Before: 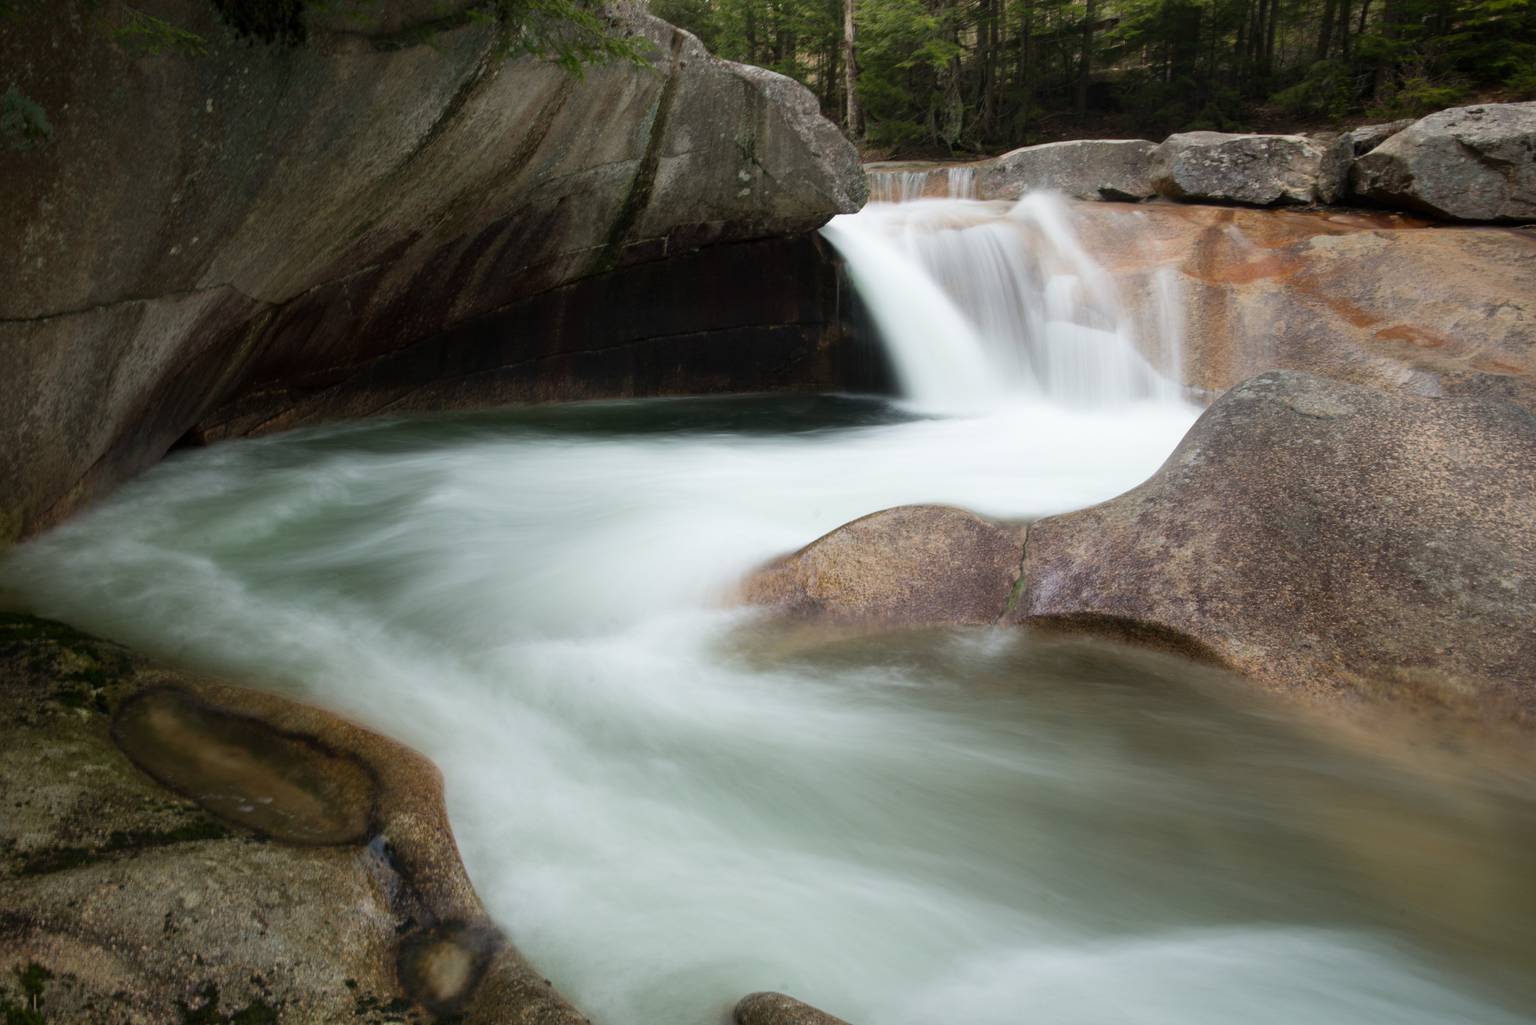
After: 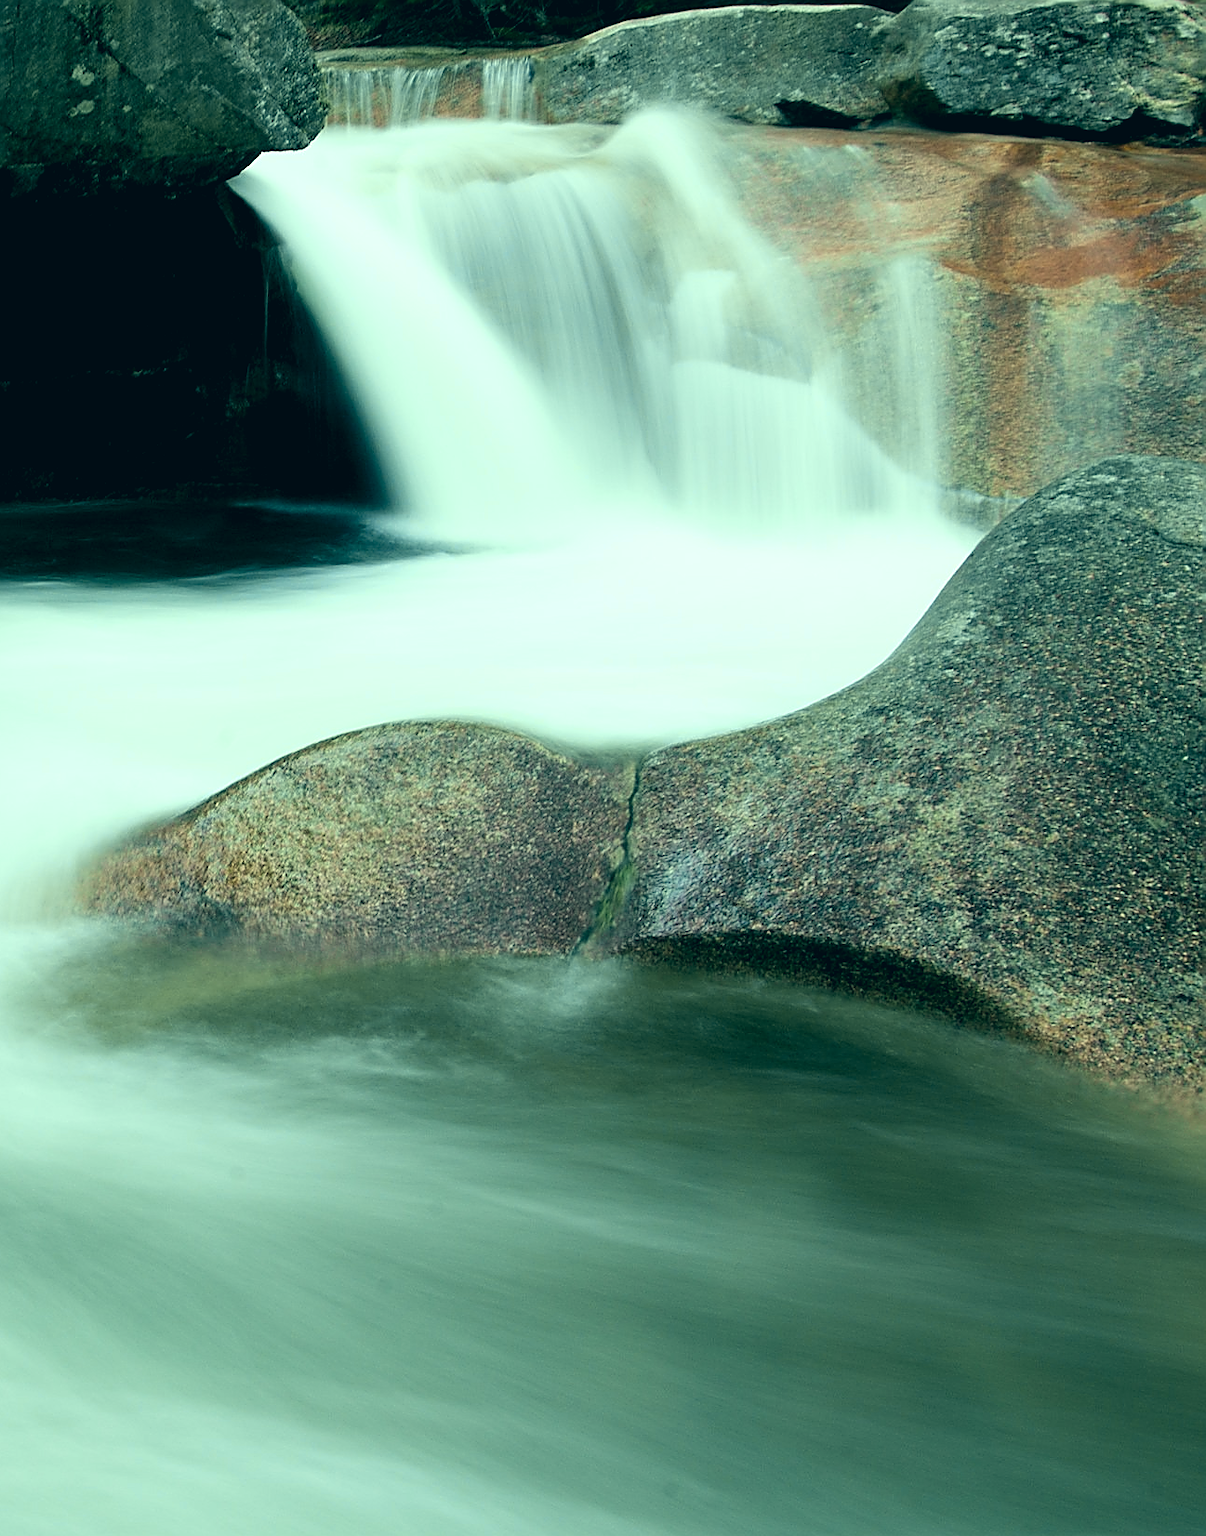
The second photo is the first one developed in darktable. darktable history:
color correction: highlights a* -20.08, highlights b* 9.8, shadows a* -20.4, shadows b* -10.76
sharpen: radius 1.685, amount 1.294
crop: left 45.721%, top 13.393%, right 14.118%, bottom 10.01%
levels: levels [0.055, 0.477, 0.9]
tone curve: curves: ch0 [(0, 0) (0.087, 0.054) (0.281, 0.245) (0.532, 0.514) (0.835, 0.818) (0.994, 0.955)]; ch1 [(0, 0) (0.27, 0.195) (0.406, 0.435) (0.452, 0.474) (0.495, 0.5) (0.514, 0.508) (0.537, 0.556) (0.654, 0.689) (1, 1)]; ch2 [(0, 0) (0.269, 0.299) (0.459, 0.441) (0.498, 0.499) (0.523, 0.52) (0.551, 0.549) (0.633, 0.625) (0.659, 0.681) (0.718, 0.764) (1, 1)], color space Lab, independent channels, preserve colors none
